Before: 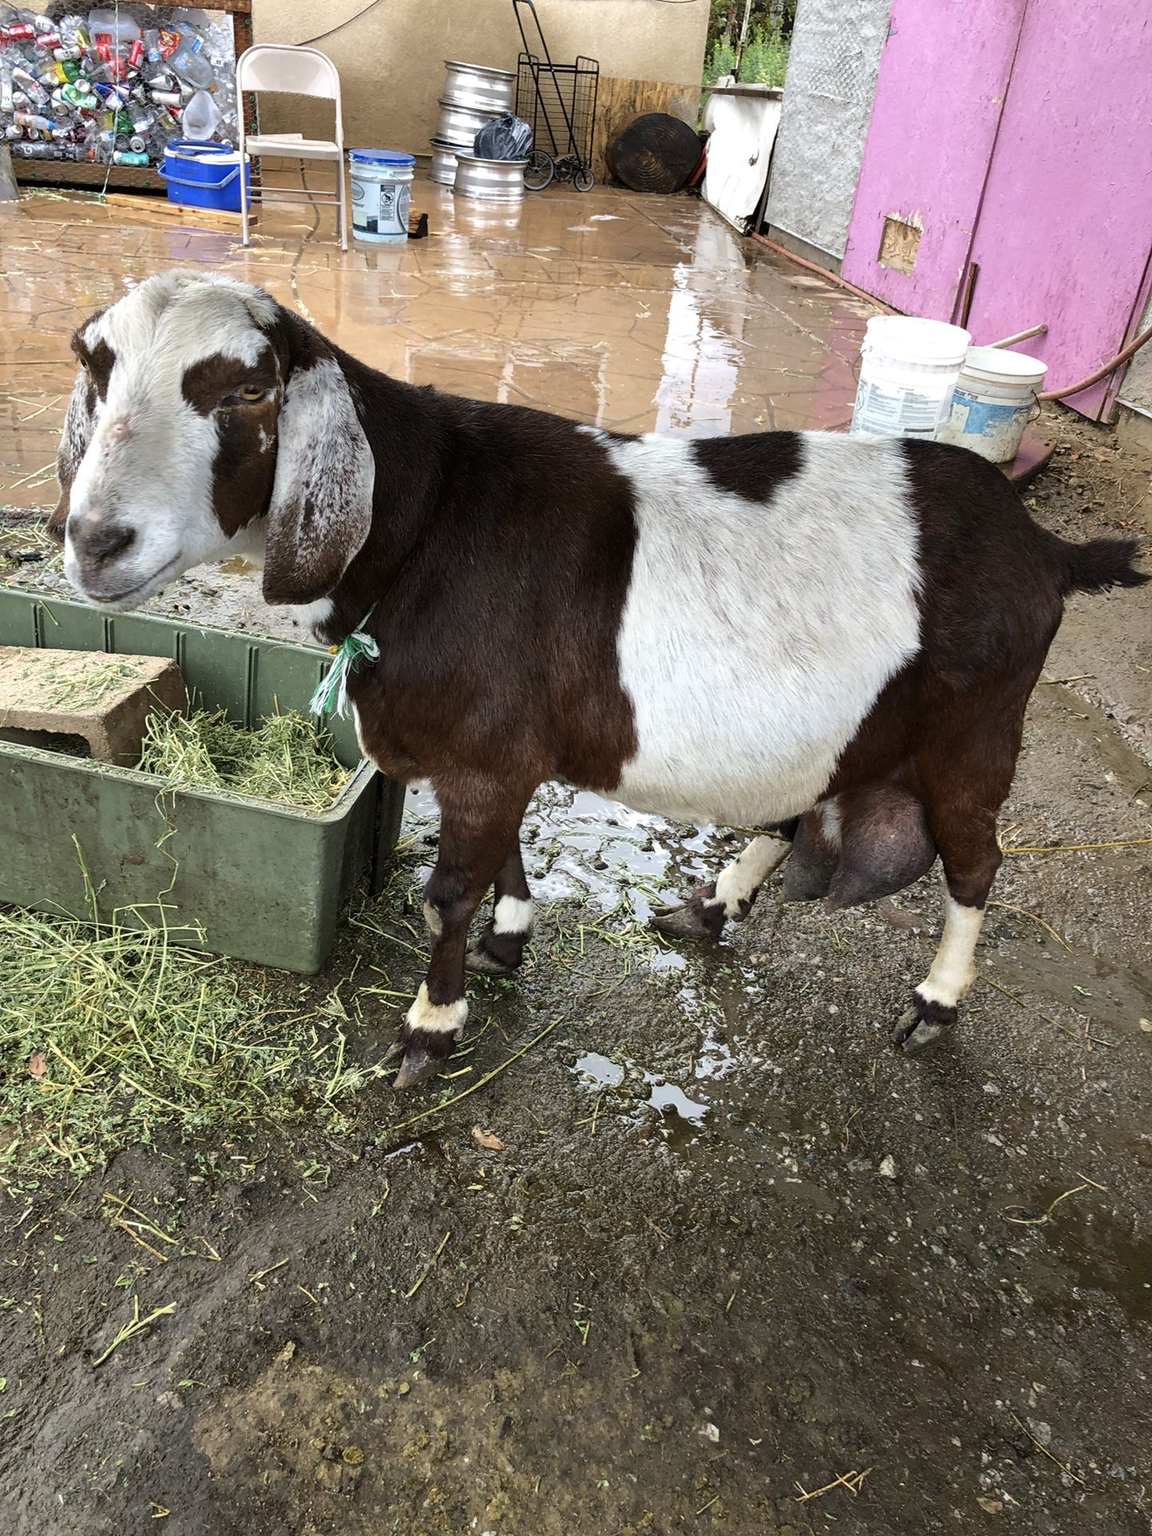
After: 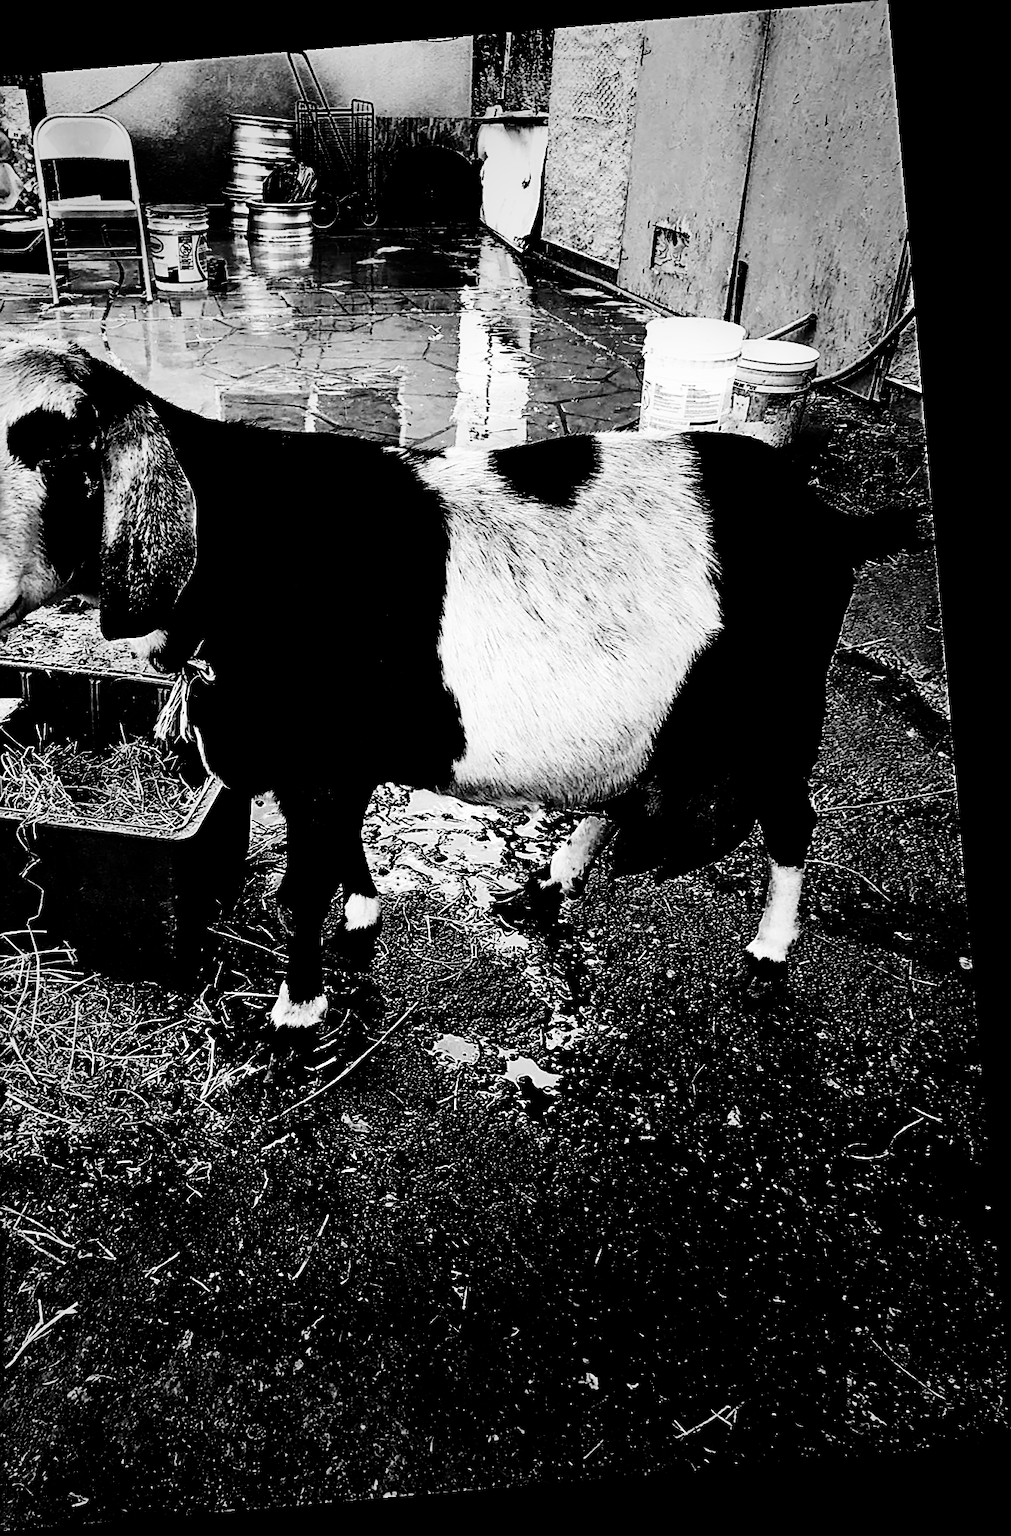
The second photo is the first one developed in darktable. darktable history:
contrast brightness saturation: contrast 0.77, brightness -1, saturation 1
sharpen: on, module defaults
rotate and perspective: rotation -4.98°, automatic cropping off
crop: left 16.145%
vignetting: fall-off radius 100%, width/height ratio 1.337
exposure: black level correction 0.1, exposure -0.092 EV, compensate highlight preservation false
monochrome: a 1.94, b -0.638
